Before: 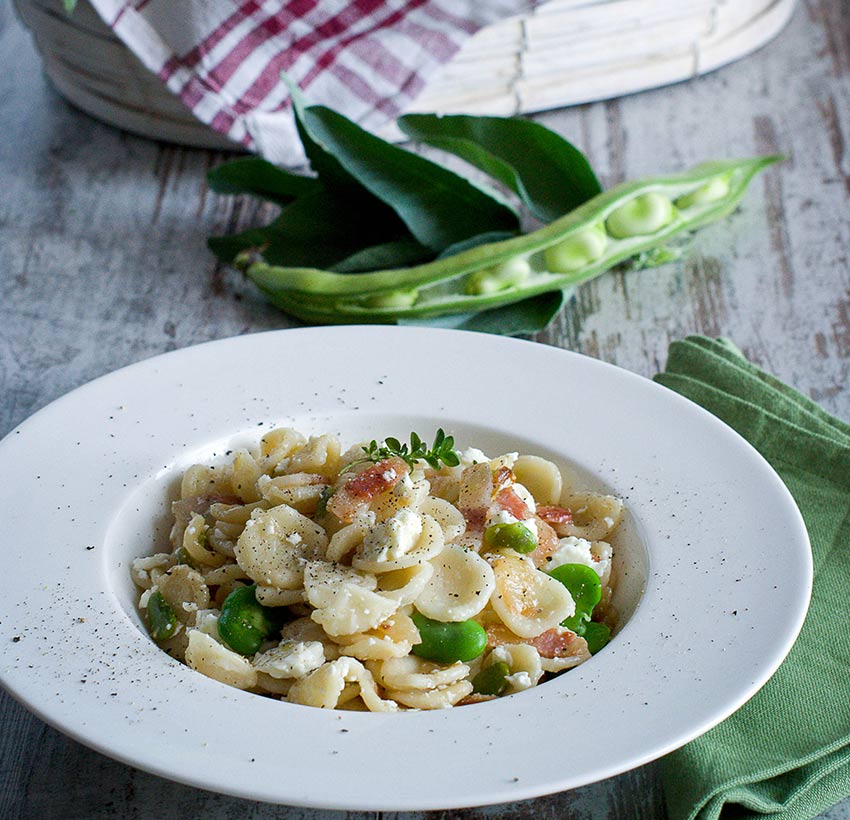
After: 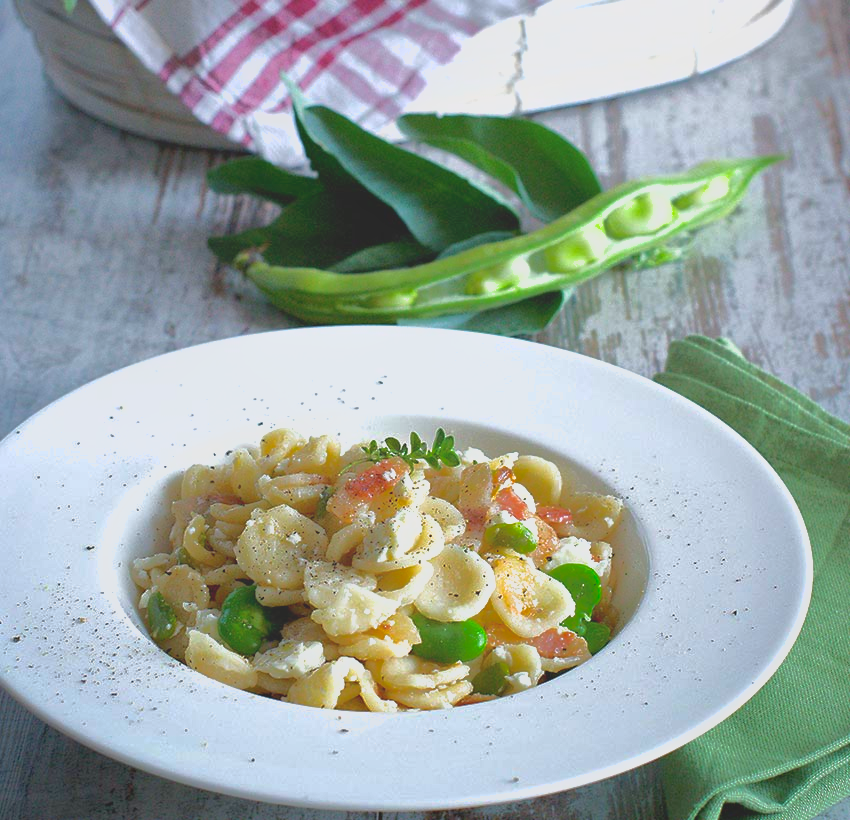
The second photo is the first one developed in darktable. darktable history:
local contrast: detail 69%
shadows and highlights: shadows 40, highlights -60
exposure: exposure 0.6 EV, compensate highlight preservation false
